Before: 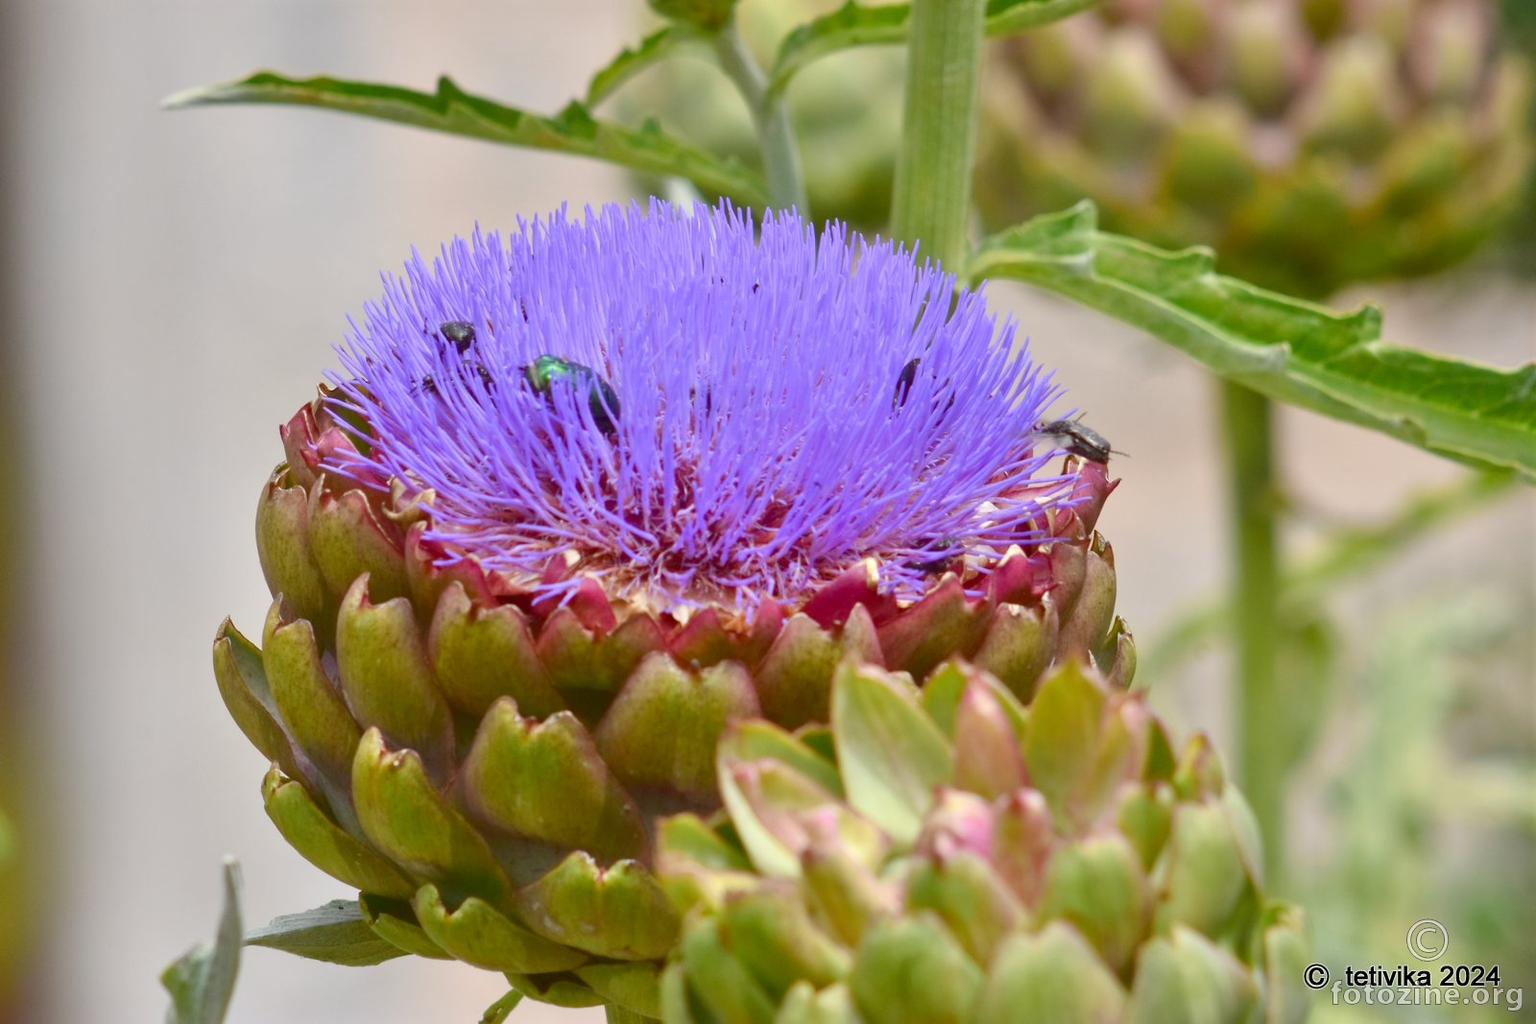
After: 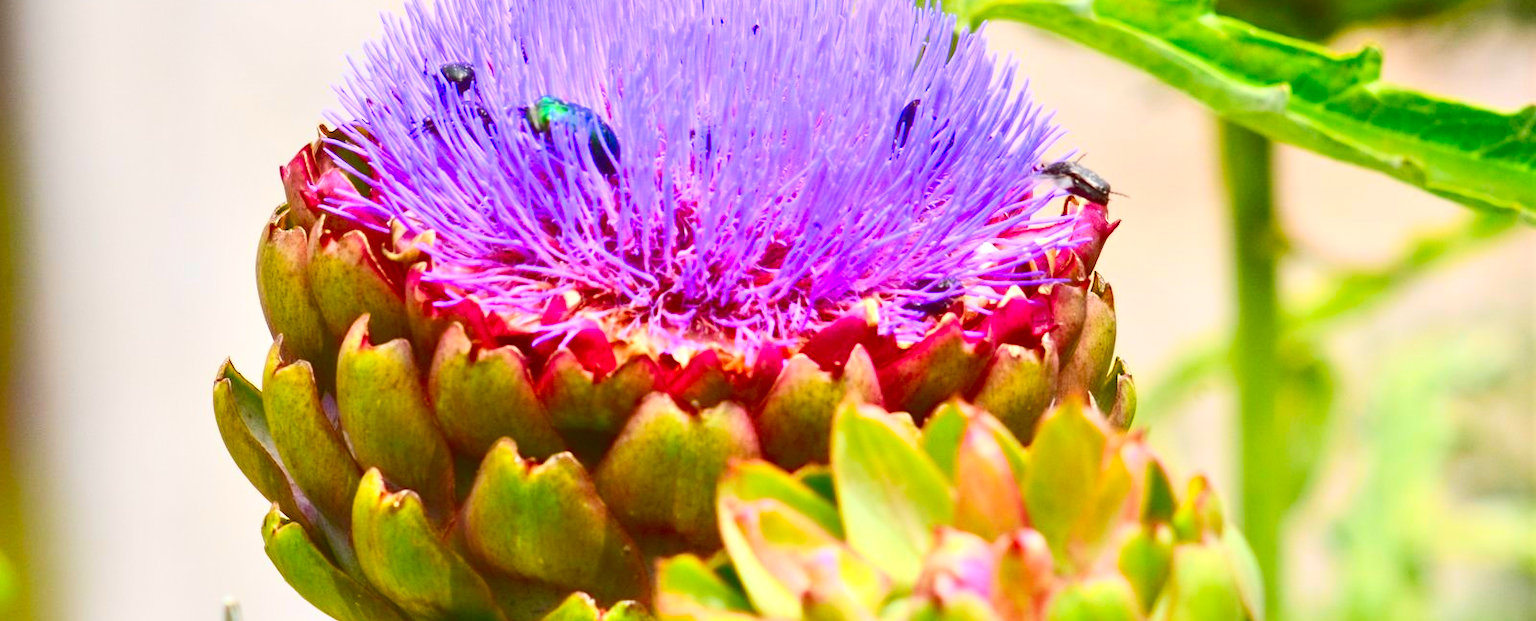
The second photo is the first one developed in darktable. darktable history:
crop and rotate: top 25.357%, bottom 13.942%
contrast brightness saturation: contrast 0.26, brightness 0.02, saturation 0.87
exposure: black level correction 0, exposure 0.5 EV, compensate highlight preservation false
